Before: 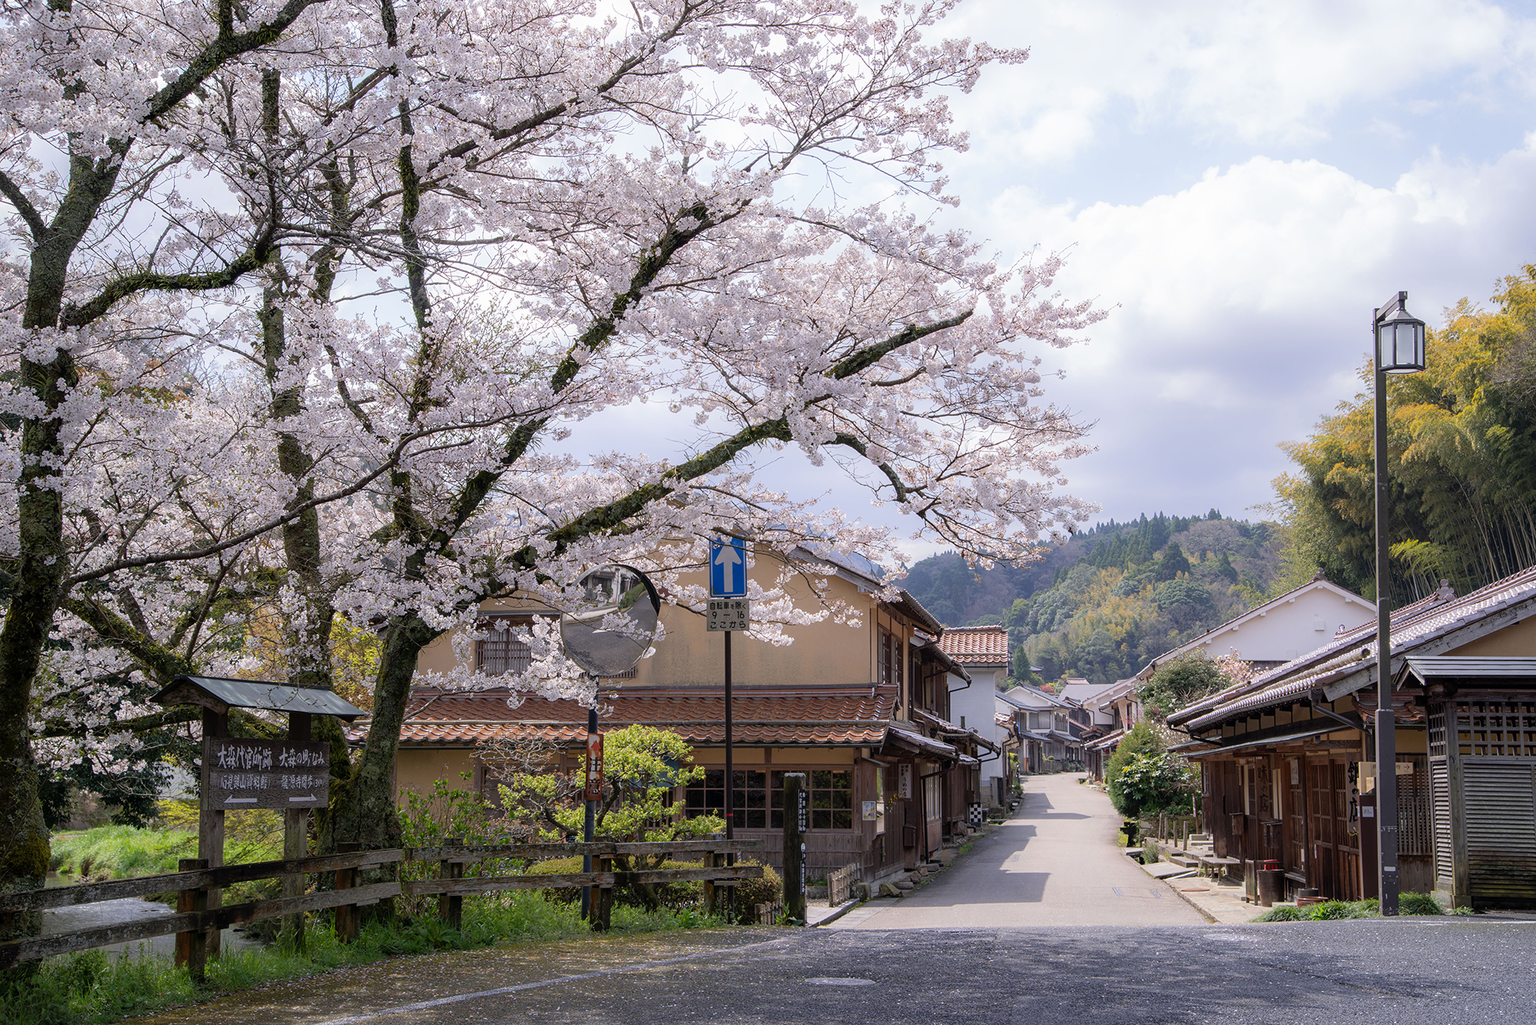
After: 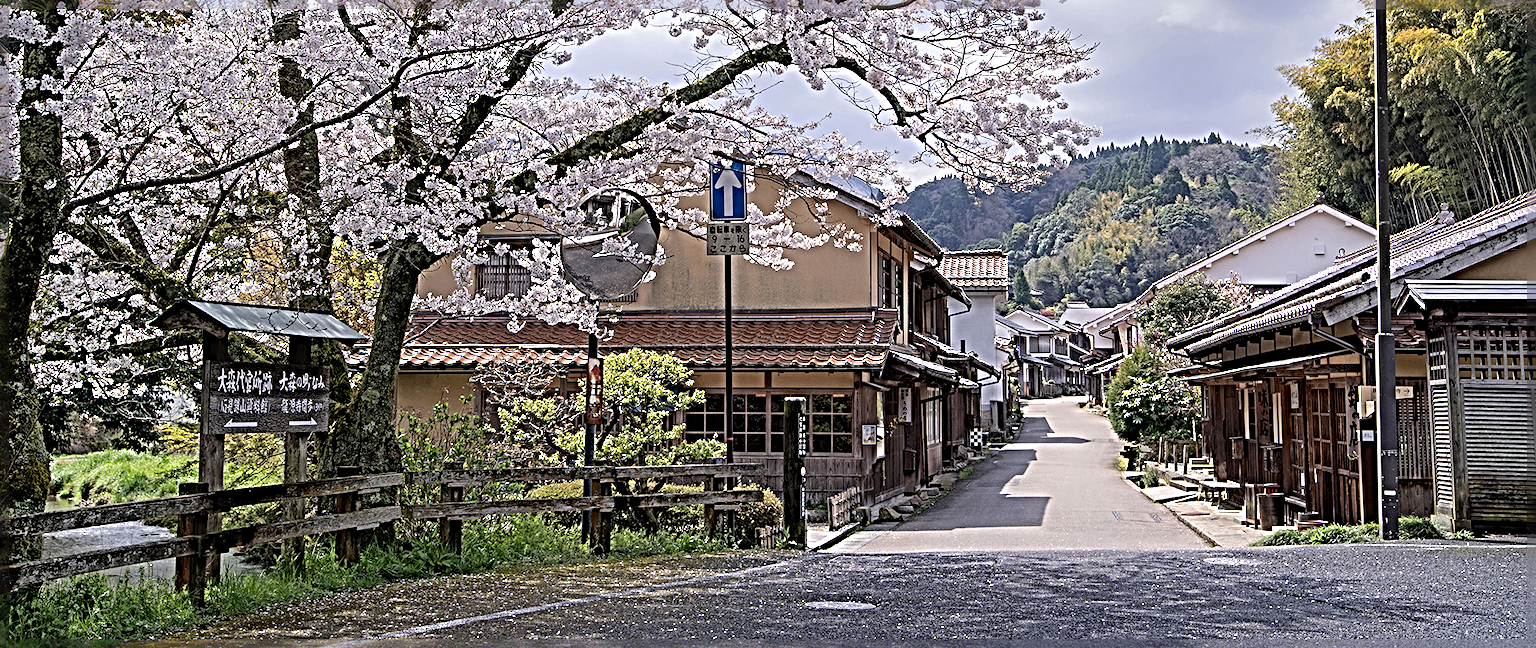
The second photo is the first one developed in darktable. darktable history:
crop and rotate: top 36.778%
sharpen: radius 6.299, amount 1.788, threshold 0.177
shadows and highlights: low approximation 0.01, soften with gaussian
